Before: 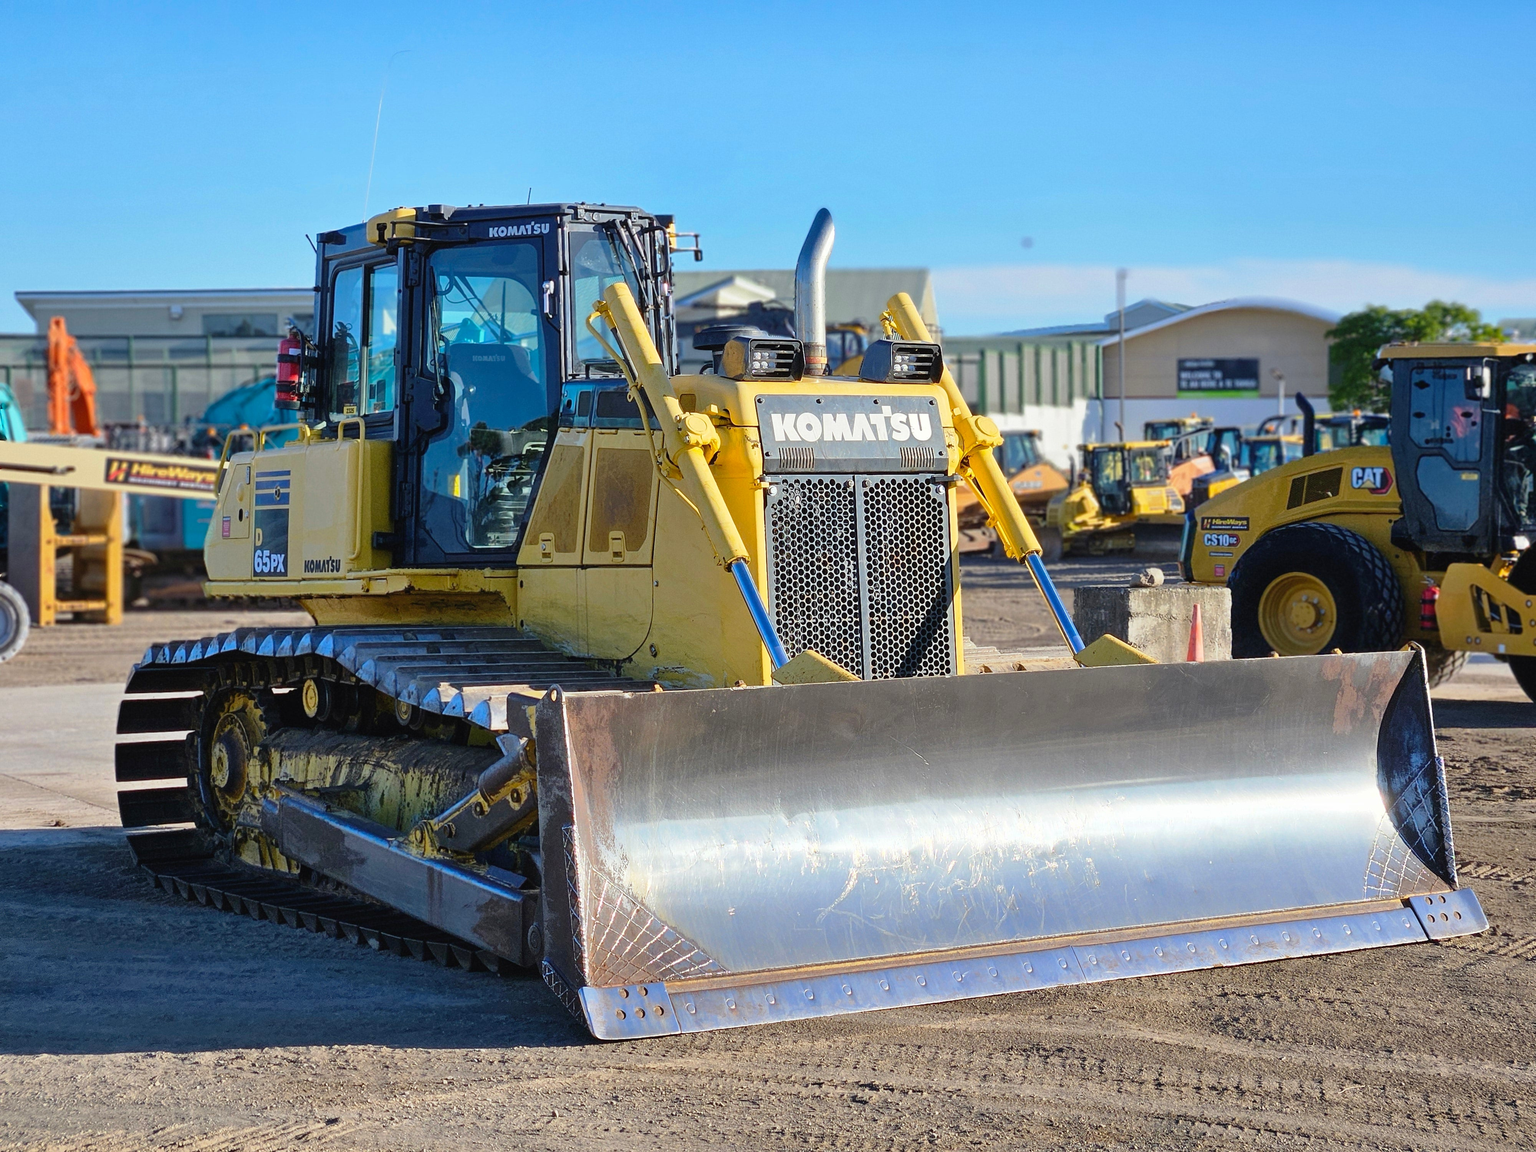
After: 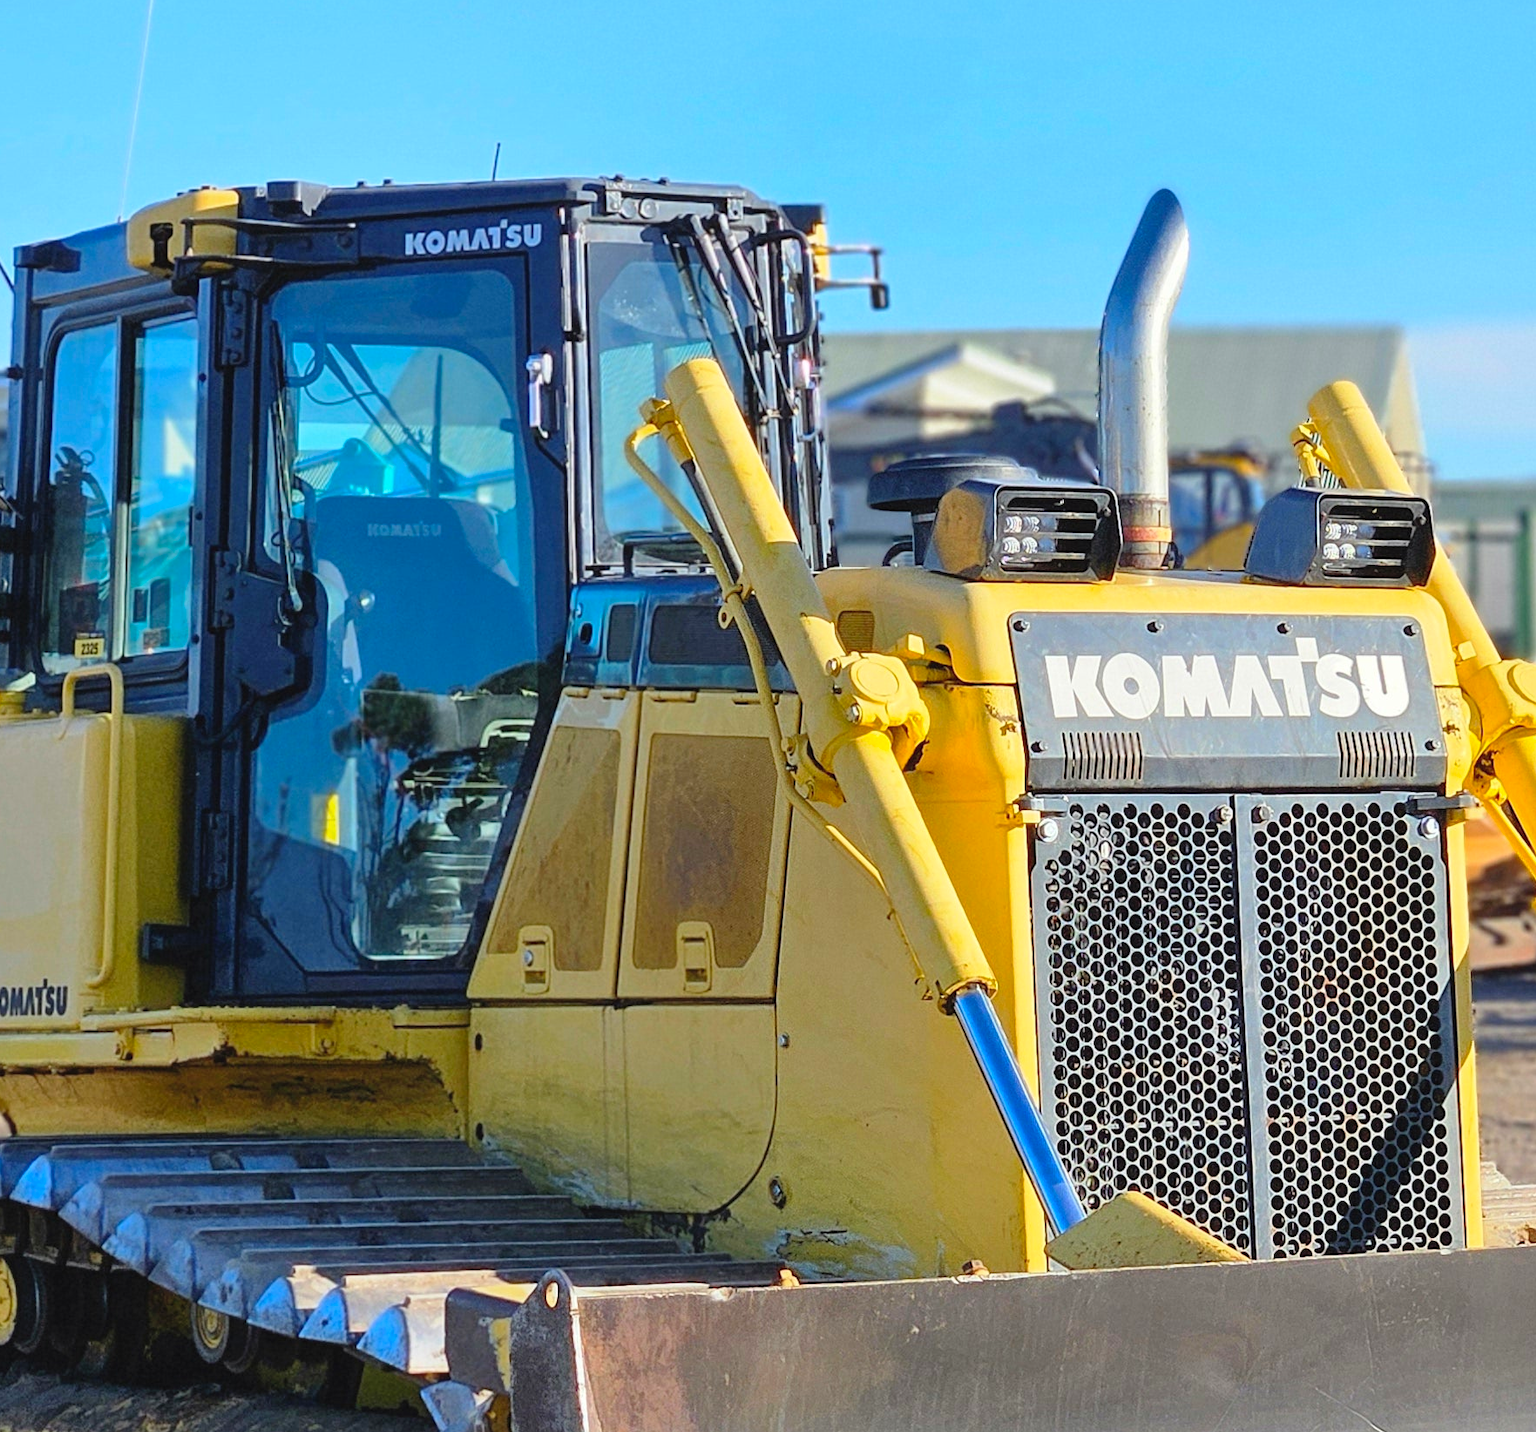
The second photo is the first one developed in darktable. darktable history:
crop: left 20.248%, top 10.86%, right 35.675%, bottom 34.321%
contrast brightness saturation: brightness 0.09, saturation 0.19
